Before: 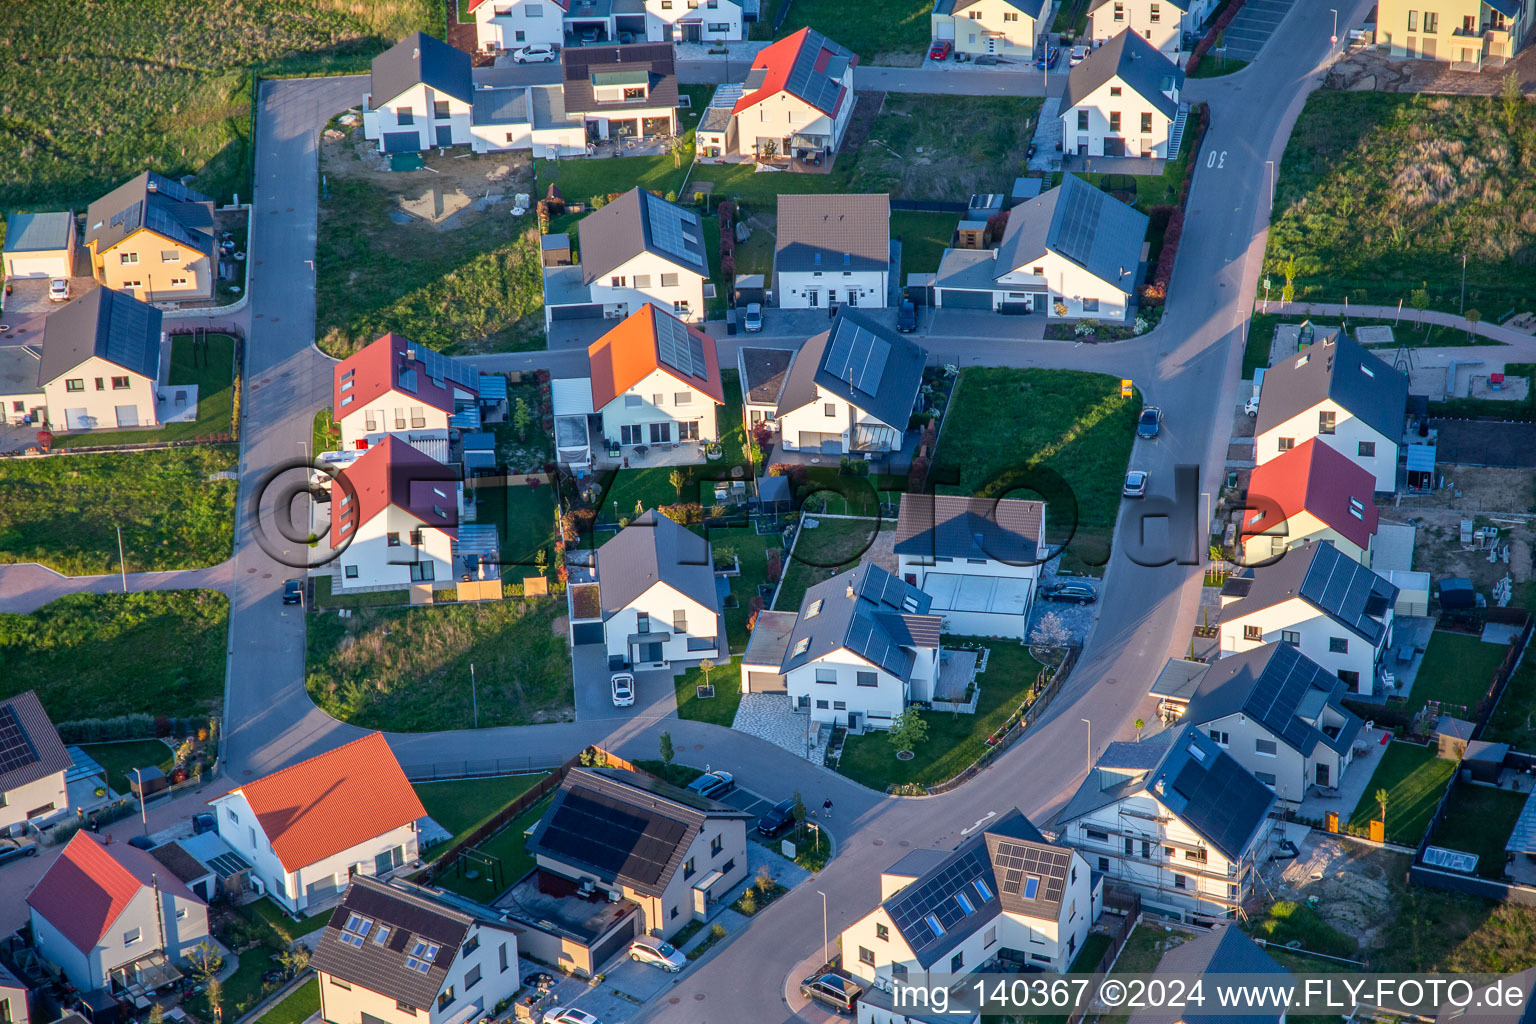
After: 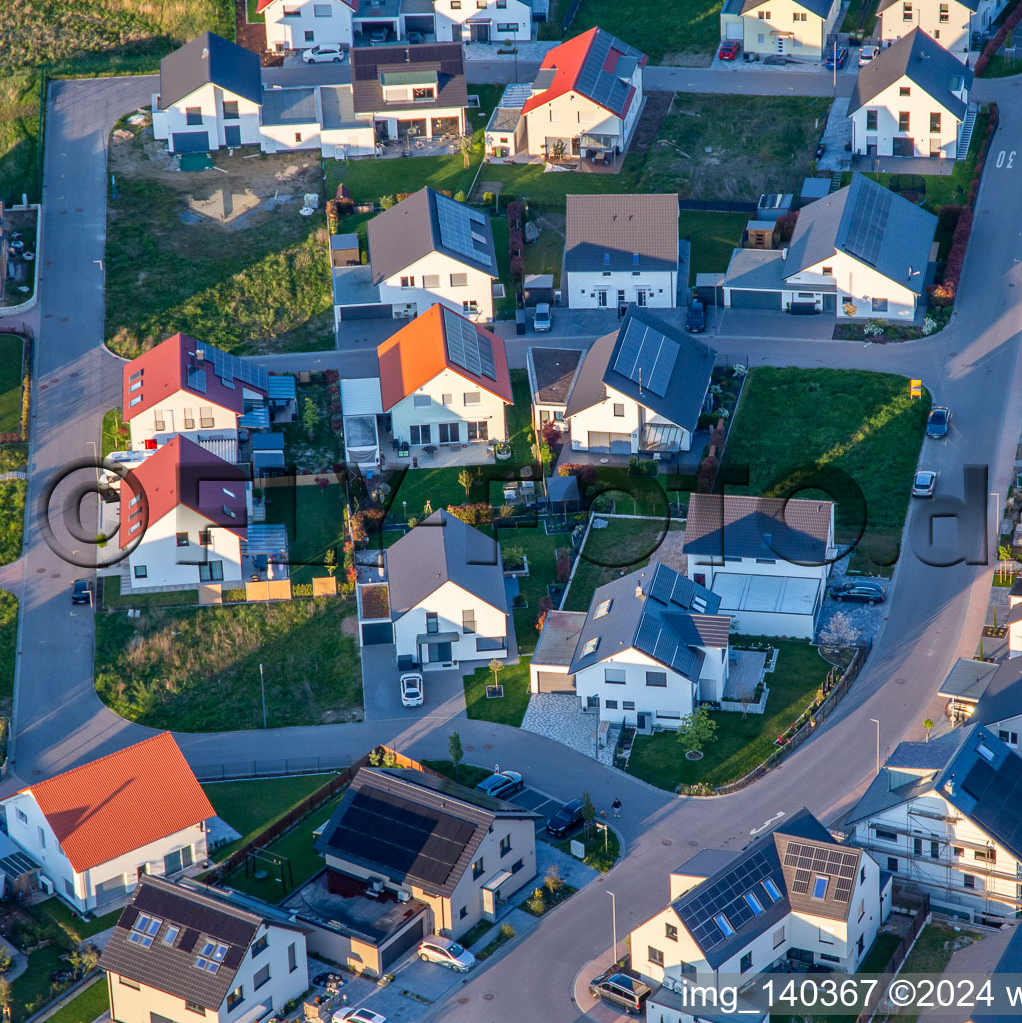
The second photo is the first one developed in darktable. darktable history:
local contrast: mode bilateral grid, contrast 16, coarseness 36, detail 106%, midtone range 0.2
crop and rotate: left 13.761%, right 19.639%
